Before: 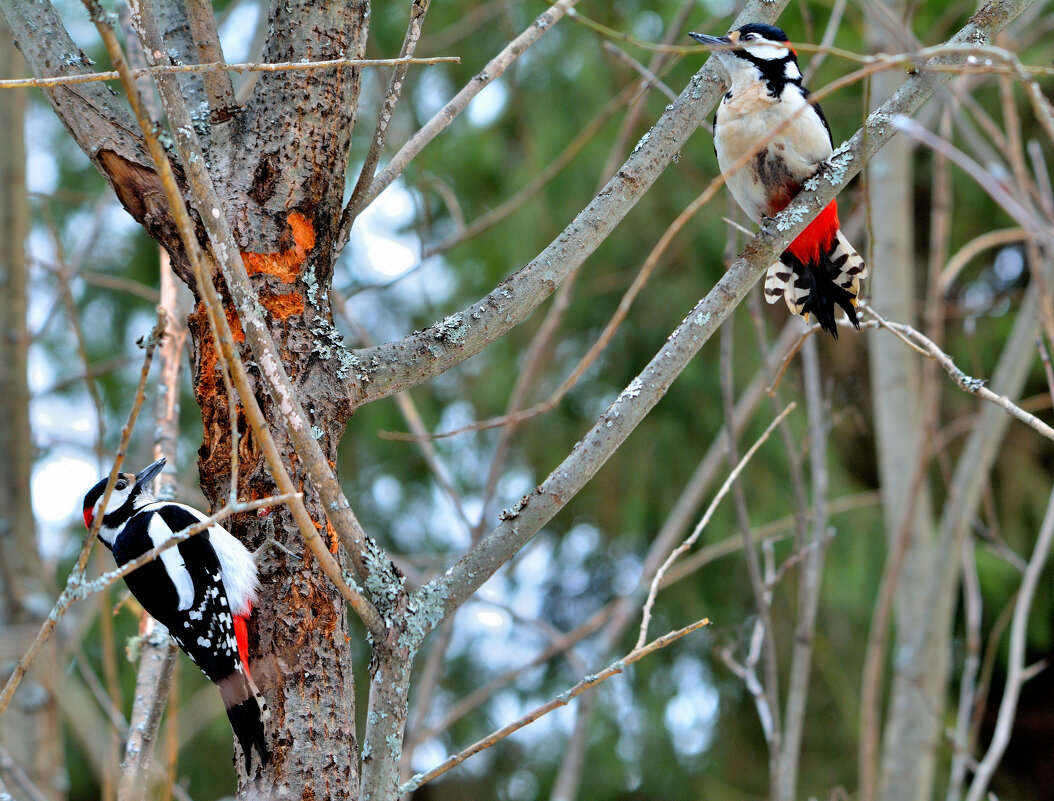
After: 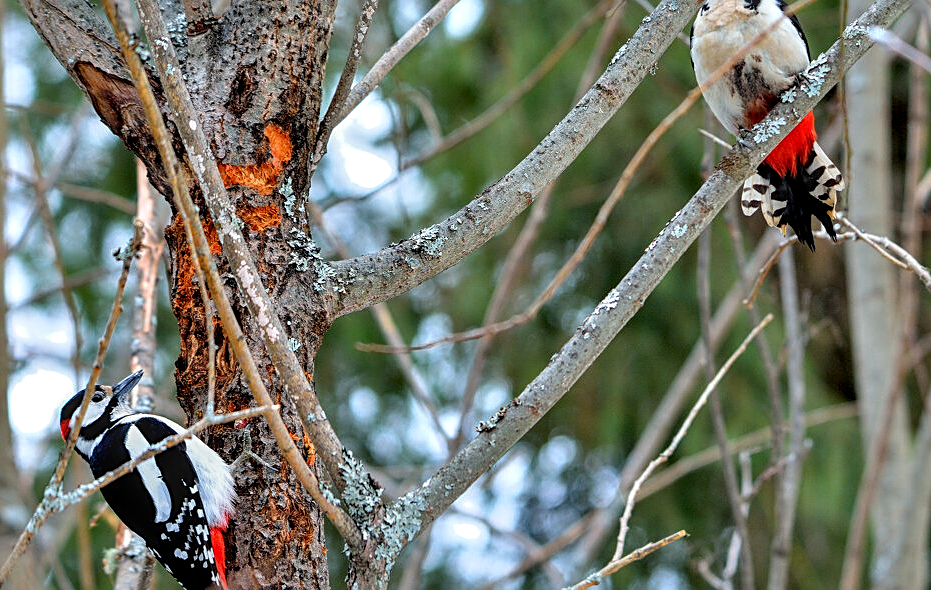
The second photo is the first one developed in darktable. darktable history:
crop and rotate: left 2.292%, top 11.087%, right 9.359%, bottom 15.153%
local contrast: detail 130%
sharpen: amount 0.499
